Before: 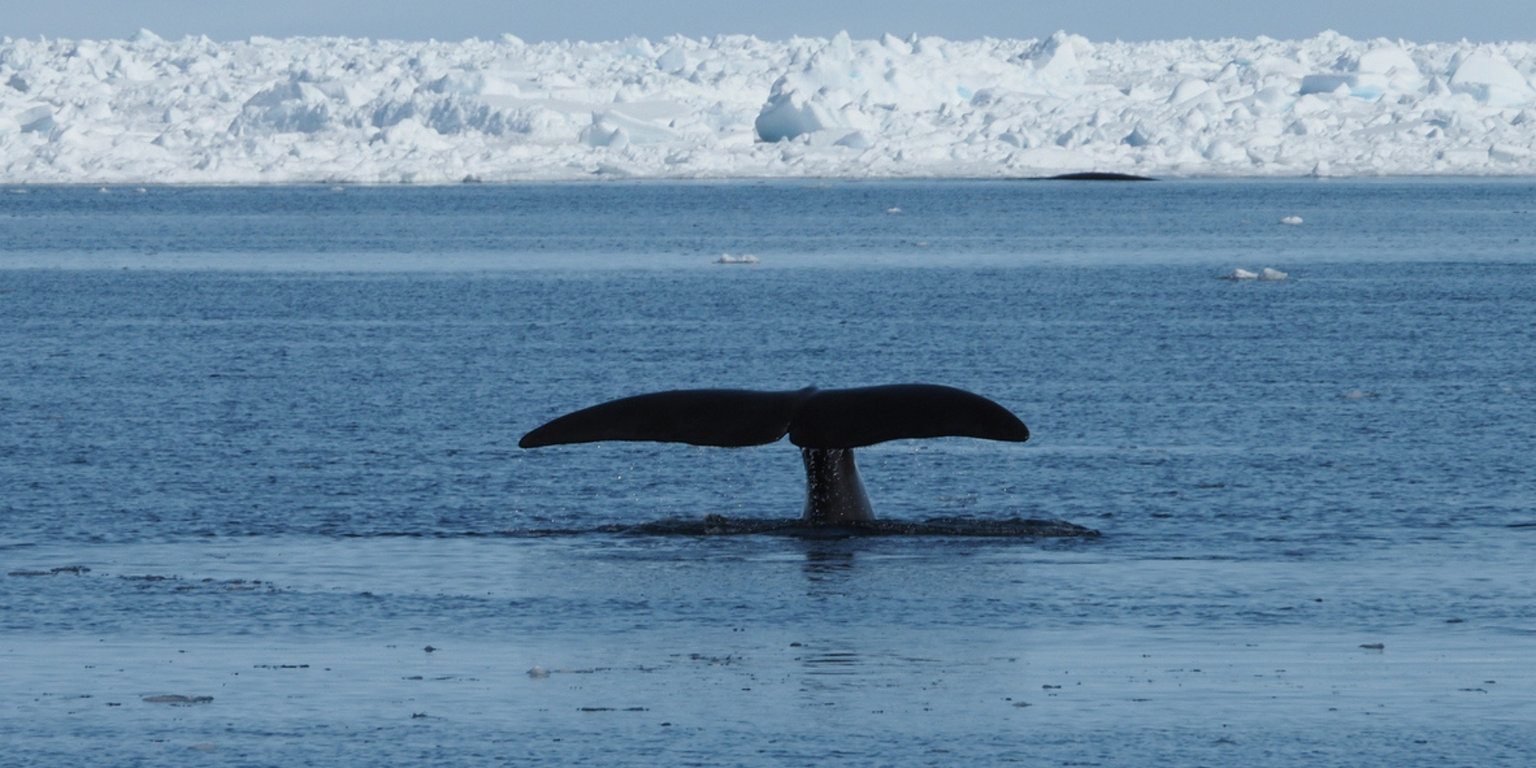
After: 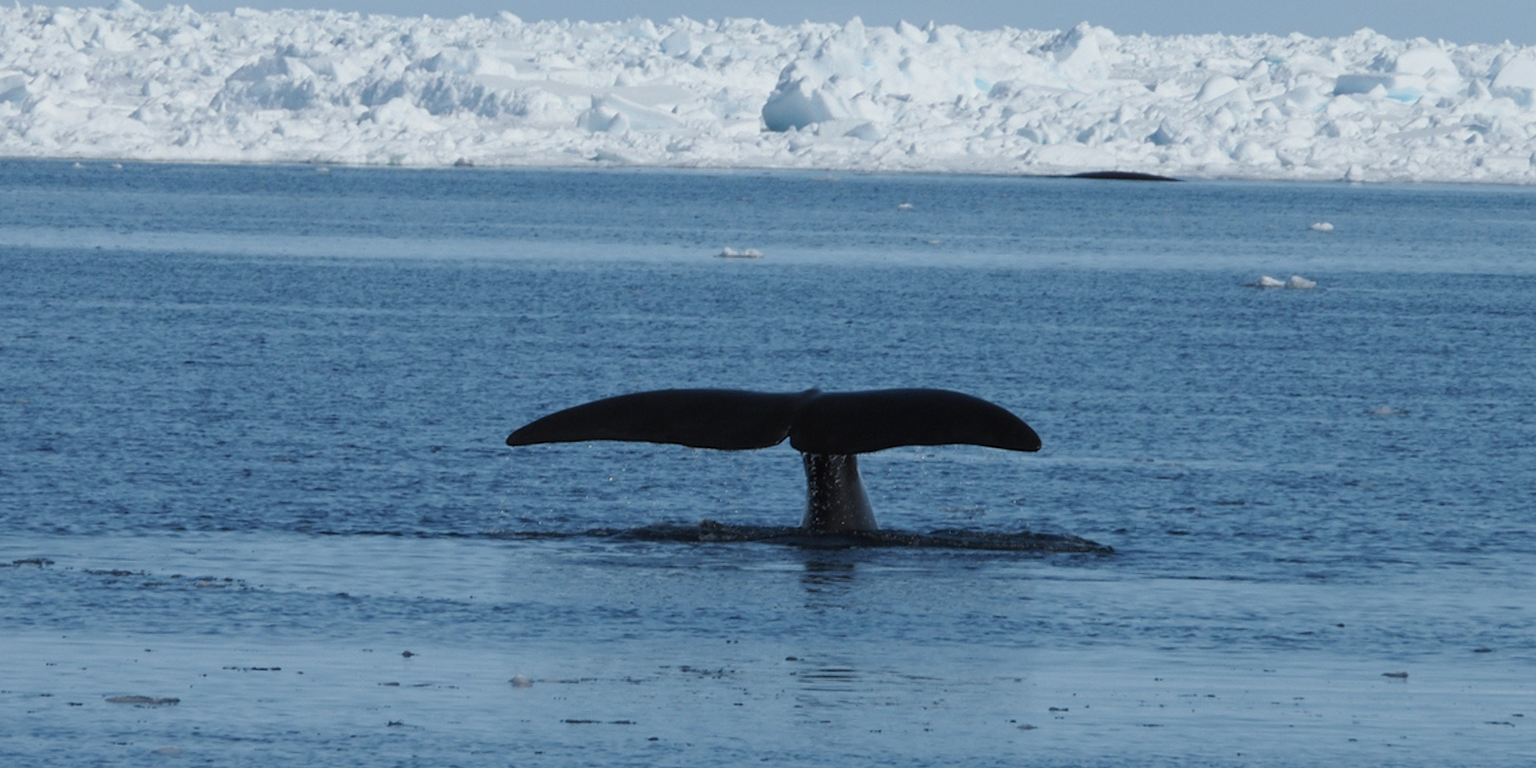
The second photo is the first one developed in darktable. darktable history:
shadows and highlights: shadows 25.91, highlights -24.77
crop and rotate: angle -1.37°
